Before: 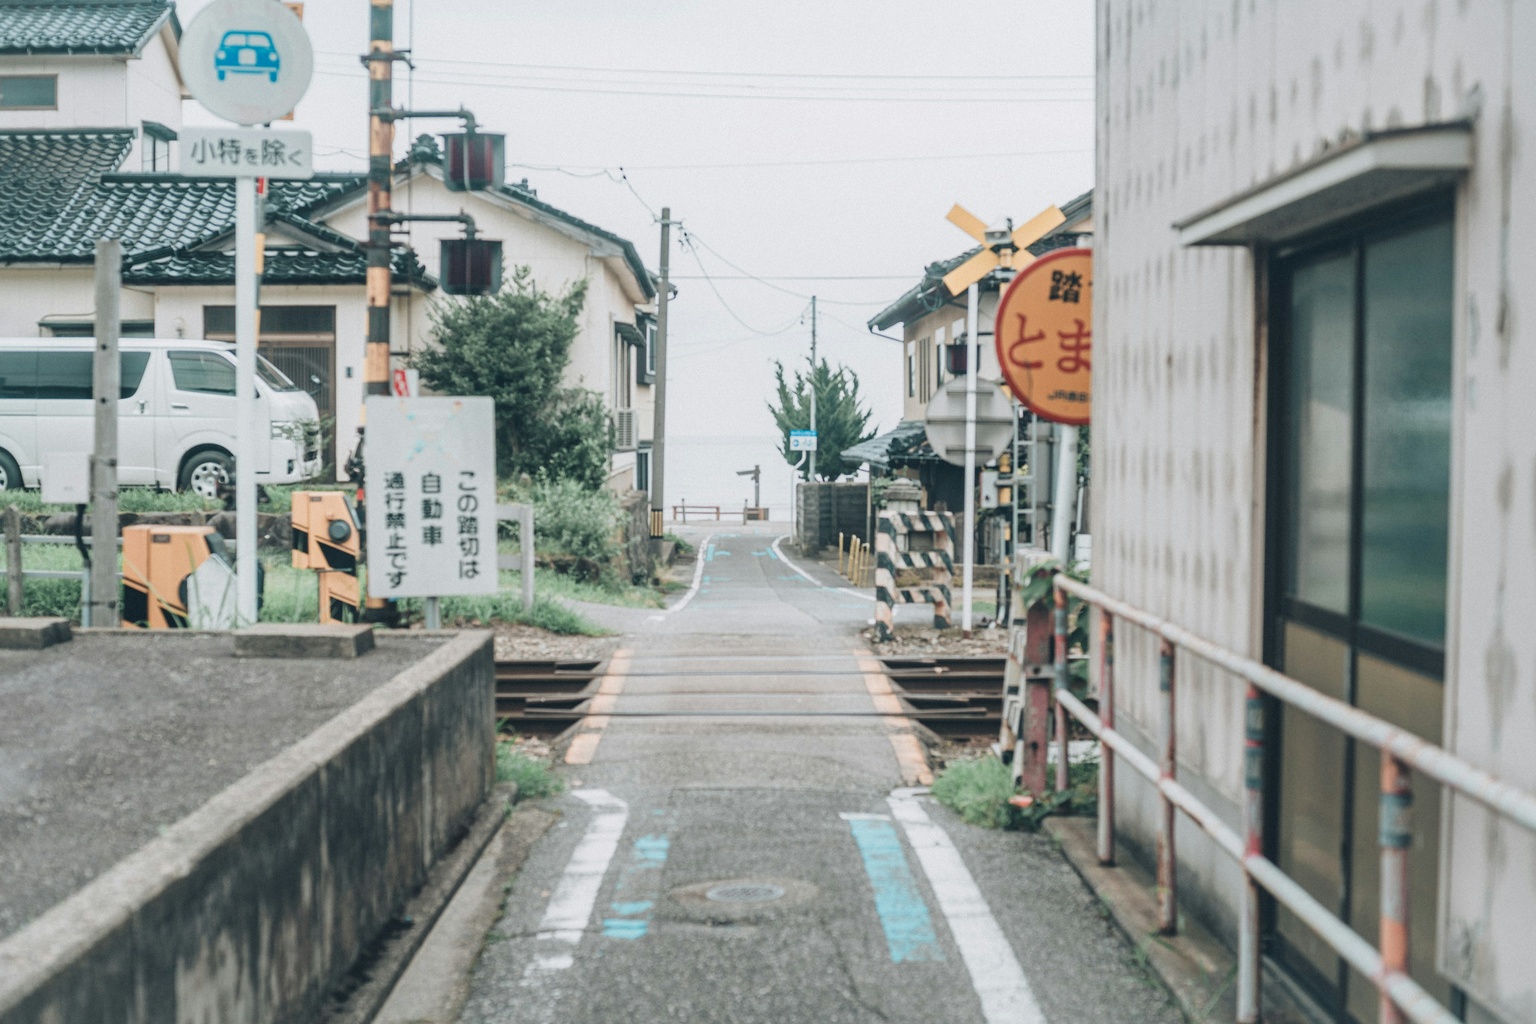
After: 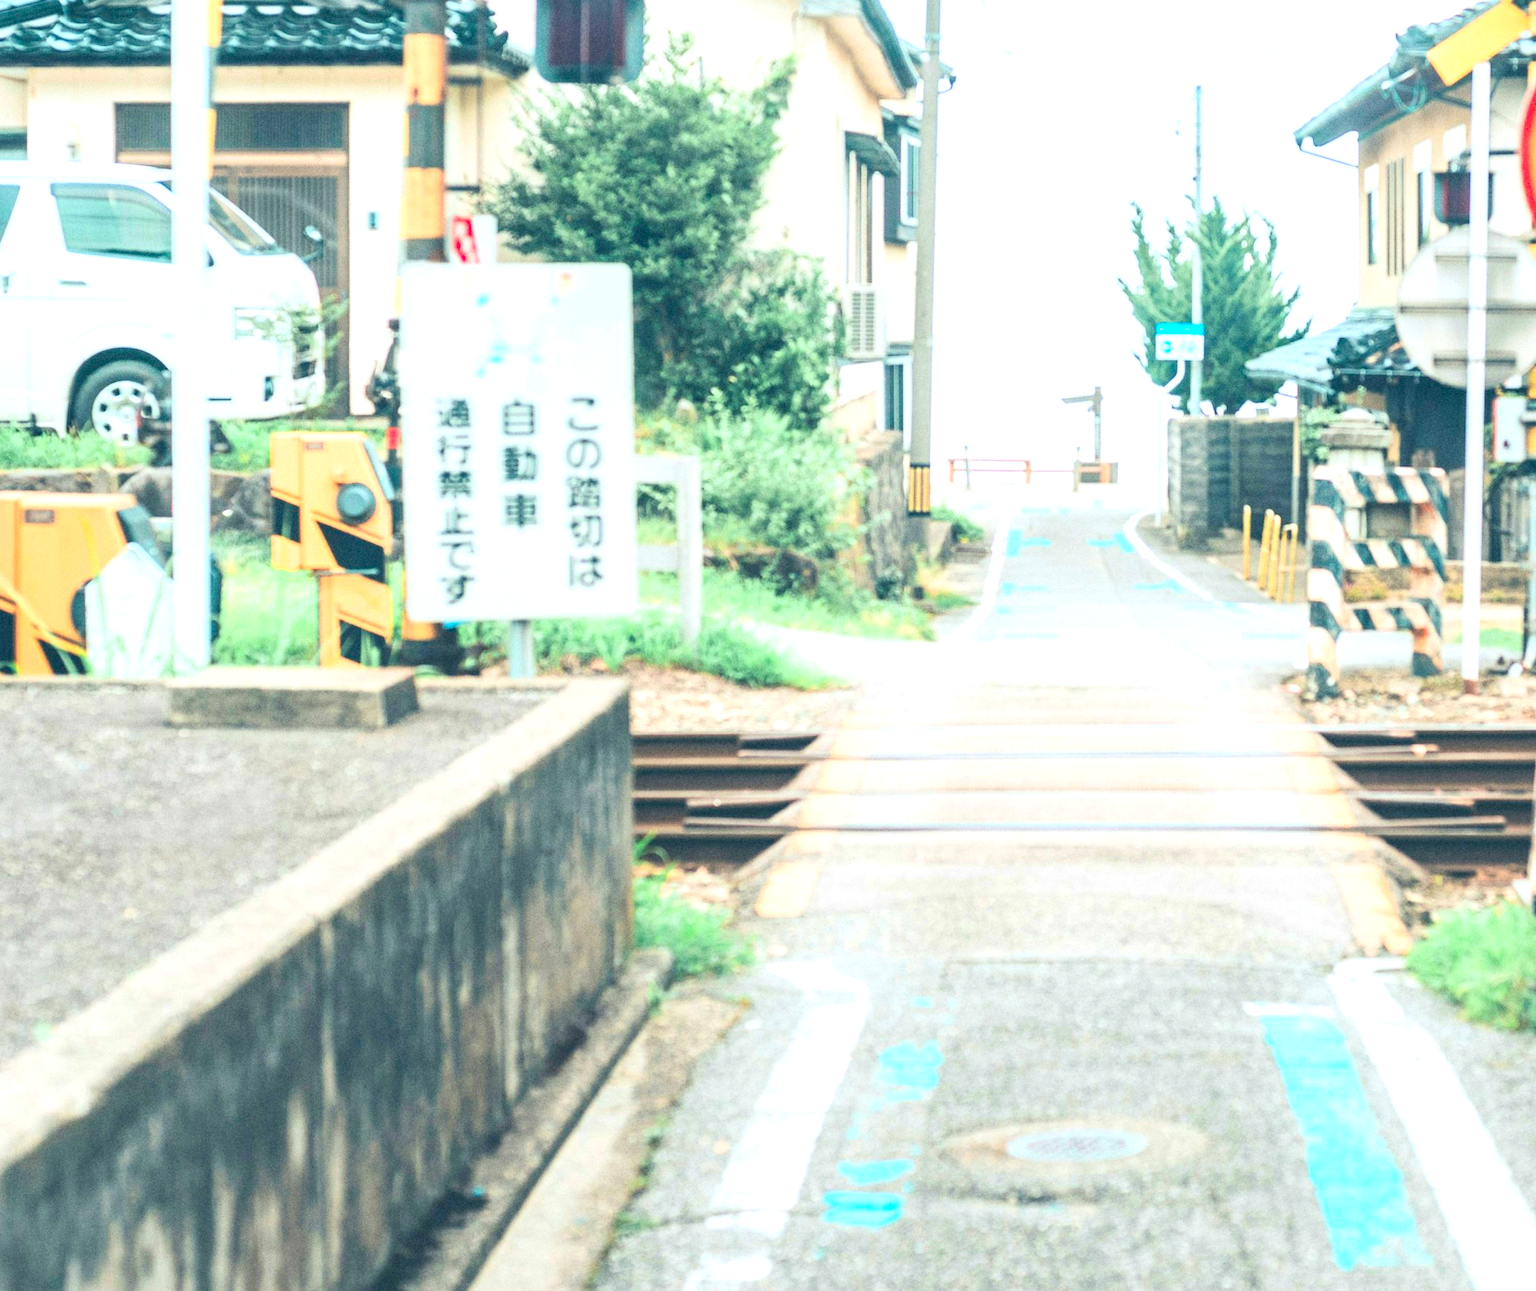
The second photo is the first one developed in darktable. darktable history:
exposure: black level correction 0, exposure 1.001 EV, compensate highlight preservation false
contrast brightness saturation: contrast 0.197, brightness 0.192, saturation 0.811
crop: left 9.064%, top 24.224%, right 34.622%, bottom 4.744%
